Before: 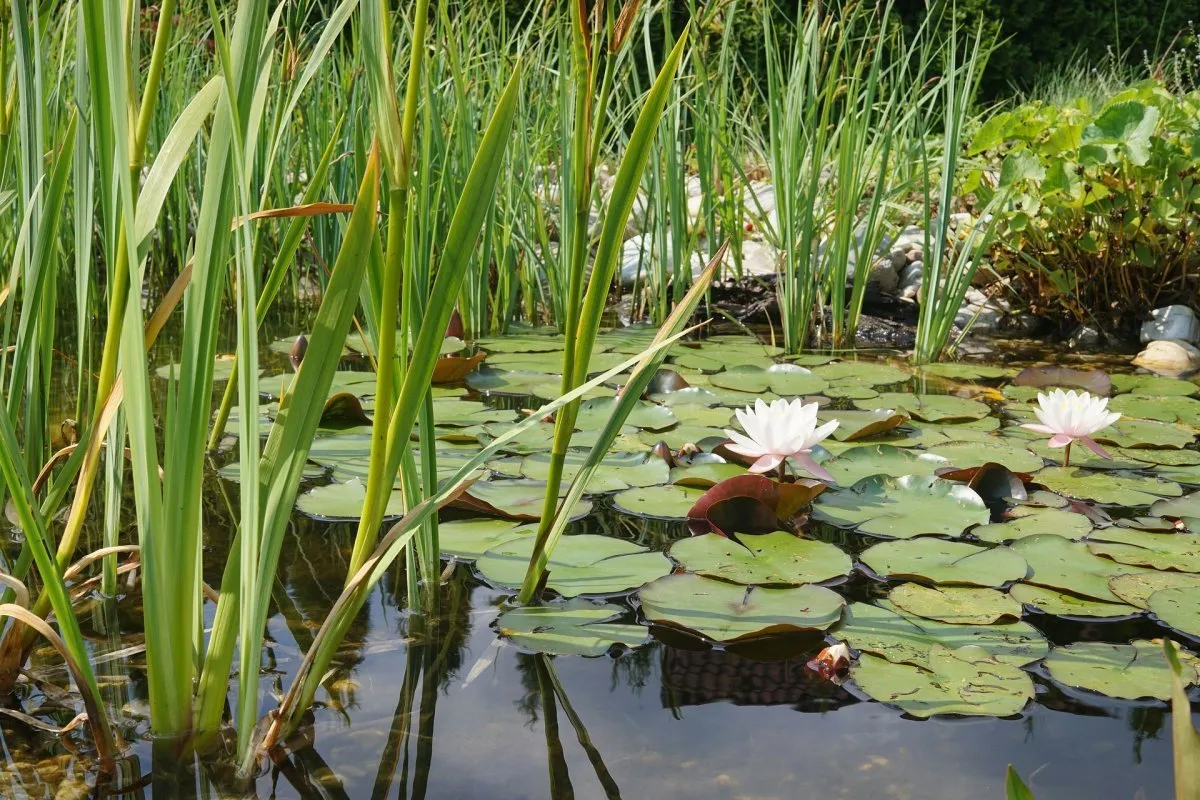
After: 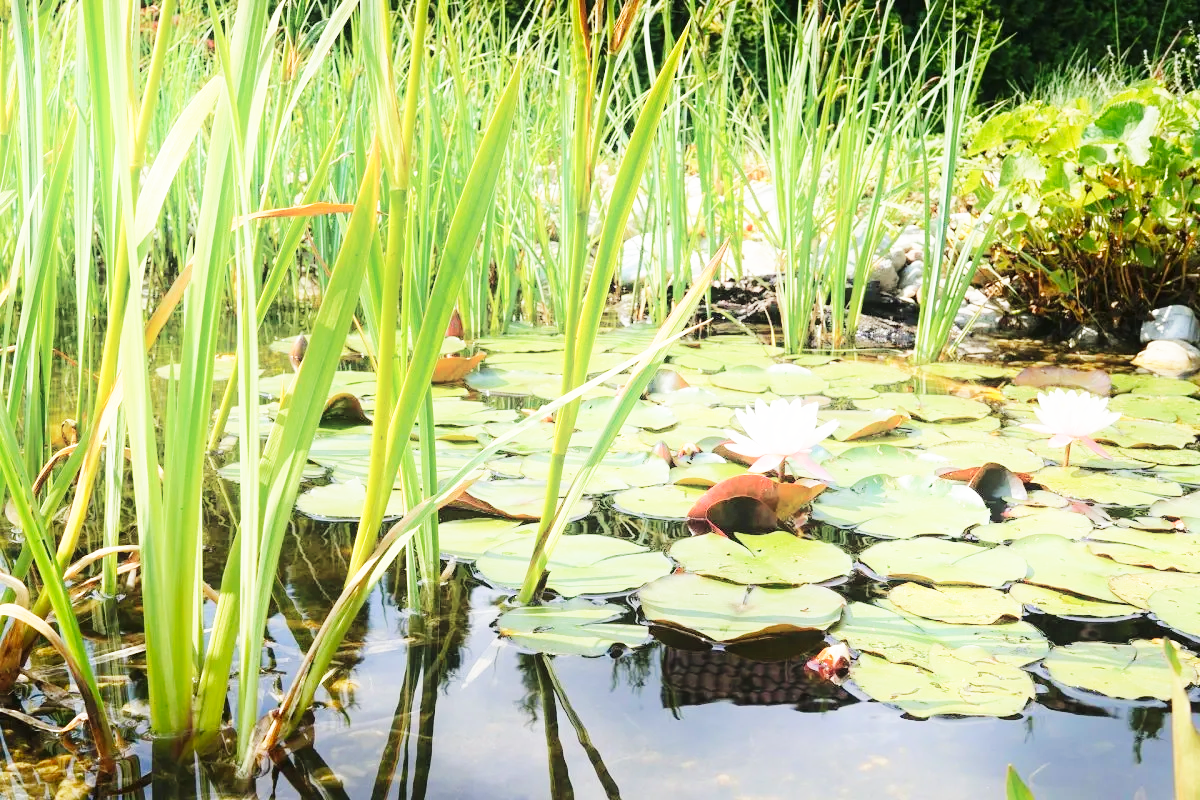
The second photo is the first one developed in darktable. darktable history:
shadows and highlights: shadows -21.98, highlights 99.26, soften with gaussian
base curve: curves: ch0 [(0, 0) (0.018, 0.026) (0.143, 0.37) (0.33, 0.731) (0.458, 0.853) (0.735, 0.965) (0.905, 0.986) (1, 1)], preserve colors none
